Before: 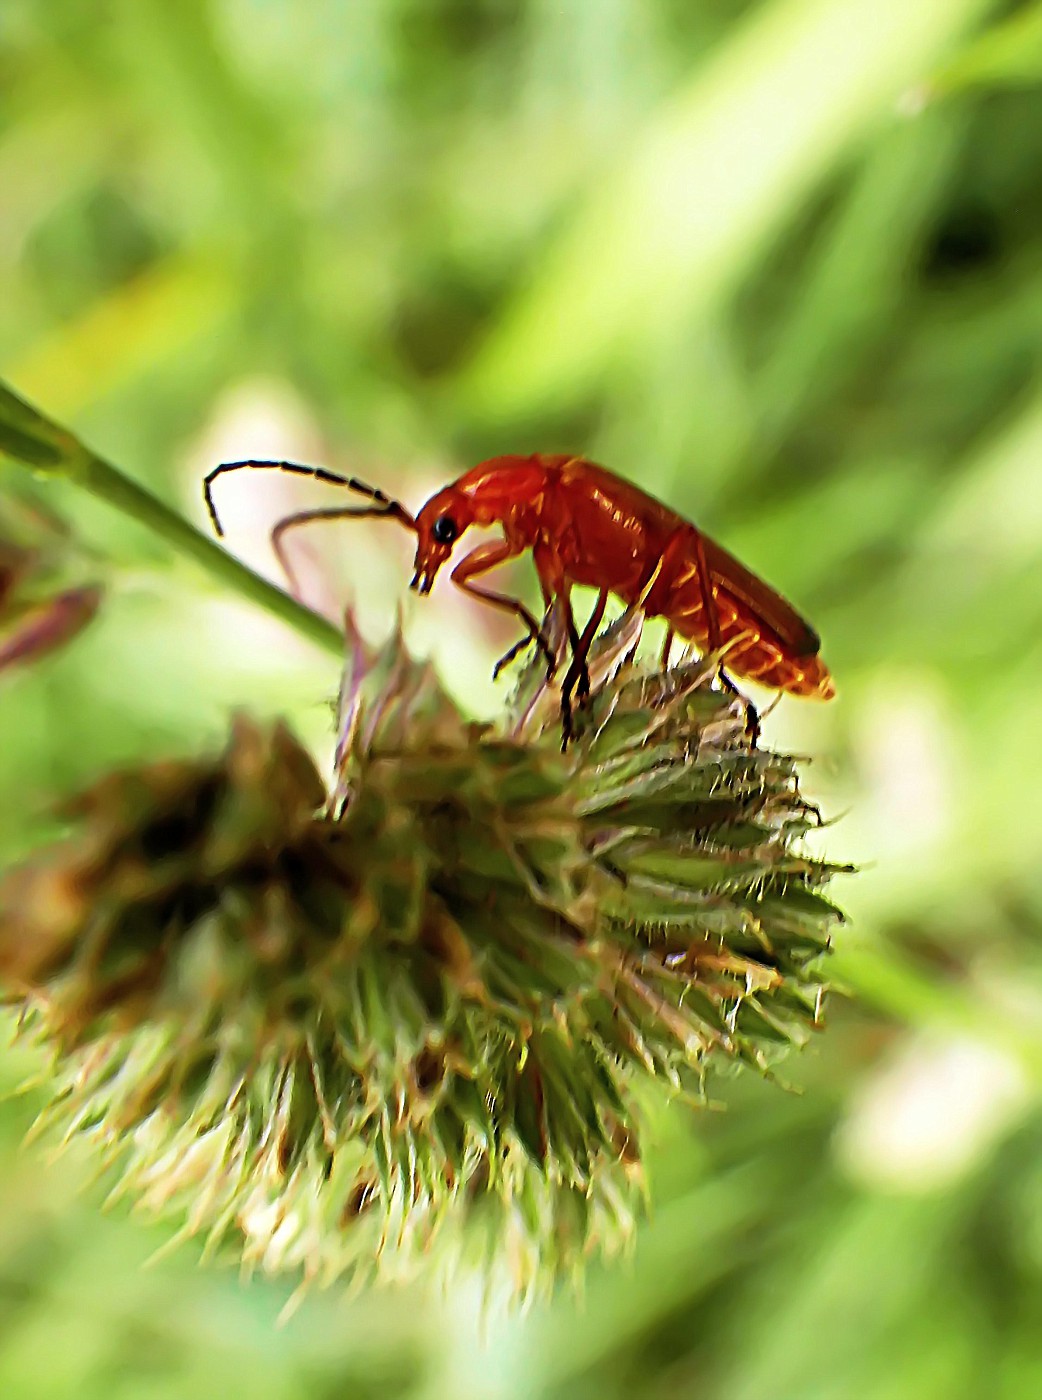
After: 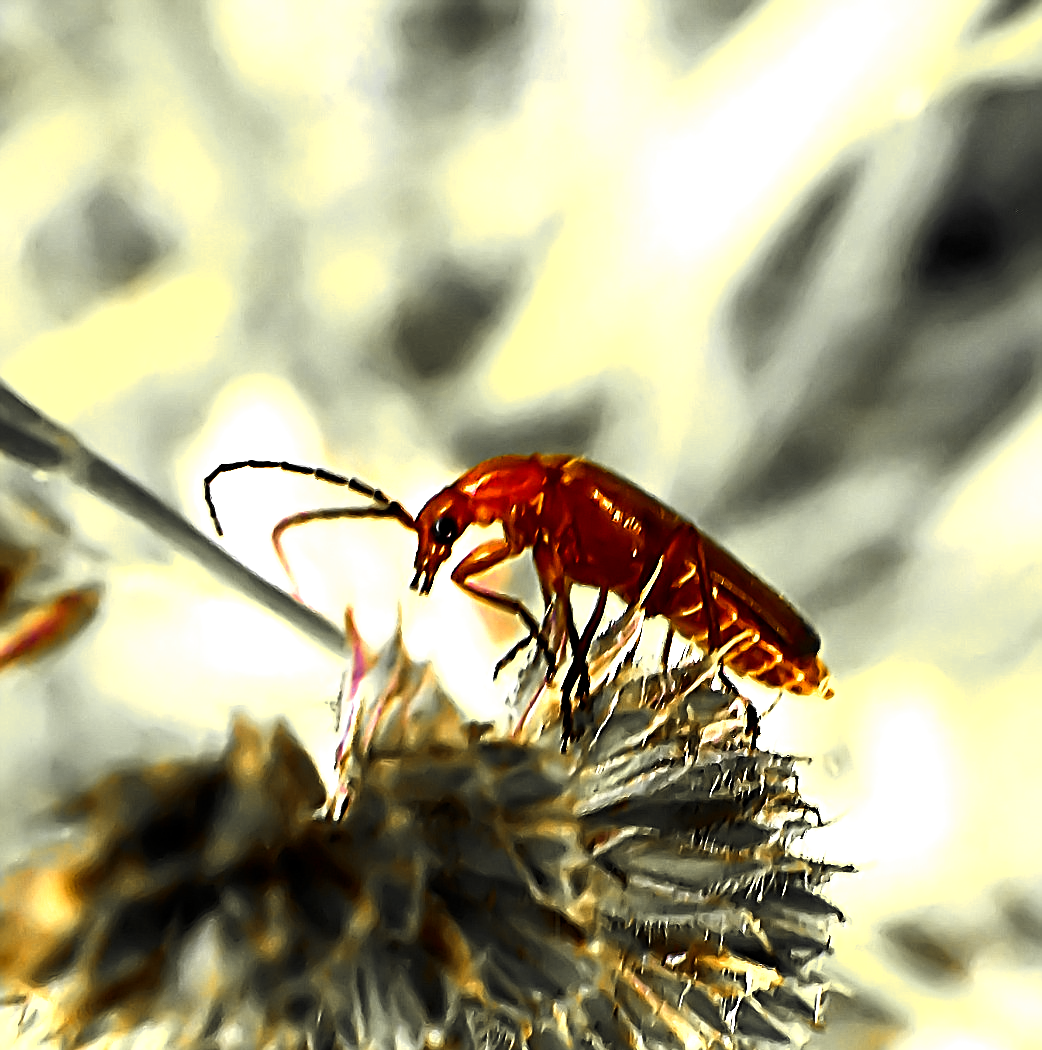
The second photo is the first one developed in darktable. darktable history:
crop: bottom 24.988%
color zones: curves: ch0 [(0, 0.447) (0.184, 0.543) (0.323, 0.476) (0.429, 0.445) (0.571, 0.443) (0.714, 0.451) (0.857, 0.452) (1, 0.447)]; ch1 [(0, 0.464) (0.176, 0.46) (0.287, 0.177) (0.429, 0.002) (0.571, 0) (0.714, 0) (0.857, 0) (1, 0.464)], mix 20%
tone equalizer: -8 EV -0.75 EV, -7 EV -0.7 EV, -6 EV -0.6 EV, -5 EV -0.4 EV, -3 EV 0.4 EV, -2 EV 0.6 EV, -1 EV 0.7 EV, +0 EV 0.75 EV, edges refinement/feathering 500, mask exposure compensation -1.57 EV, preserve details no
color balance rgb: linear chroma grading › global chroma 9%, perceptual saturation grading › global saturation 36%, perceptual saturation grading › shadows 35%, perceptual brilliance grading › global brilliance 15%, perceptual brilliance grading › shadows -35%, global vibrance 15%
velvia: on, module defaults
sharpen: on, module defaults
